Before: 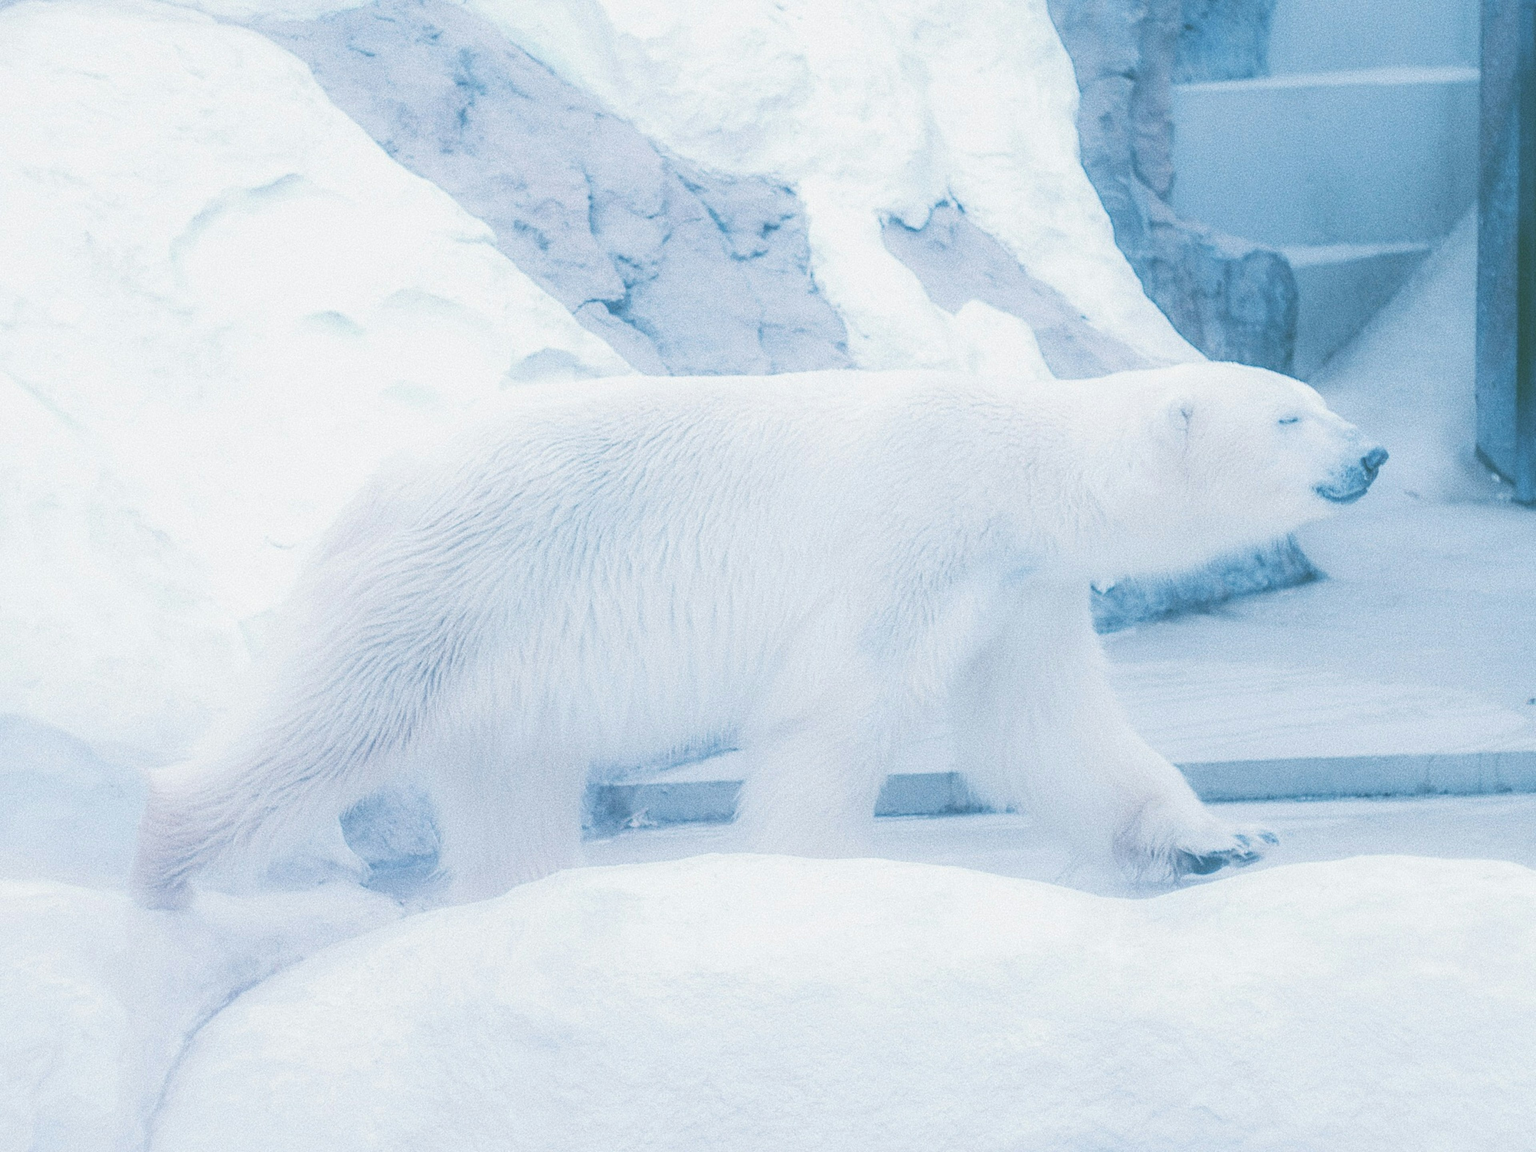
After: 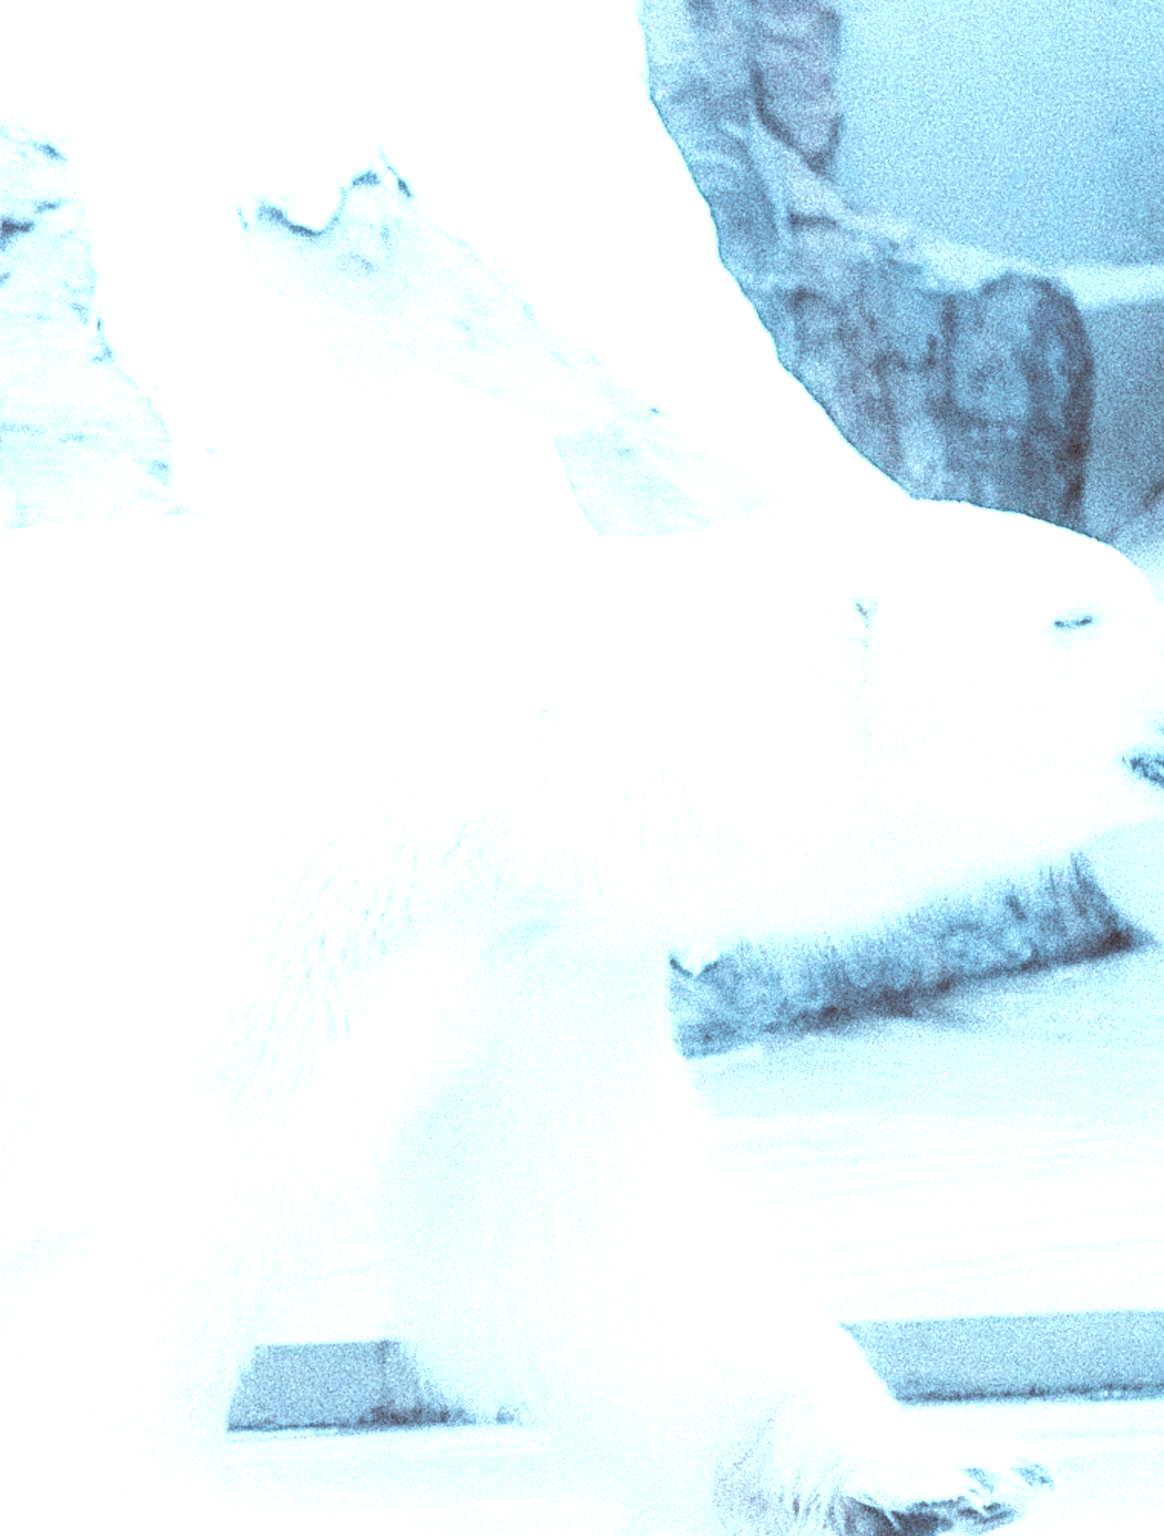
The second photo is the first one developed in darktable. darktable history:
crop and rotate: left 49.69%, top 10.105%, right 13.22%, bottom 24.62%
color correction: highlights a* -7.13, highlights b* -0.212, shadows a* 20.39, shadows b* 12.19
exposure: black level correction 0.001, compensate exposure bias true, compensate highlight preservation false
levels: levels [0.044, 0.475, 0.791]
filmic rgb: black relative exposure -5.11 EV, white relative exposure 3.52 EV, hardness 3.17, contrast 1.394, highlights saturation mix -49.58%
